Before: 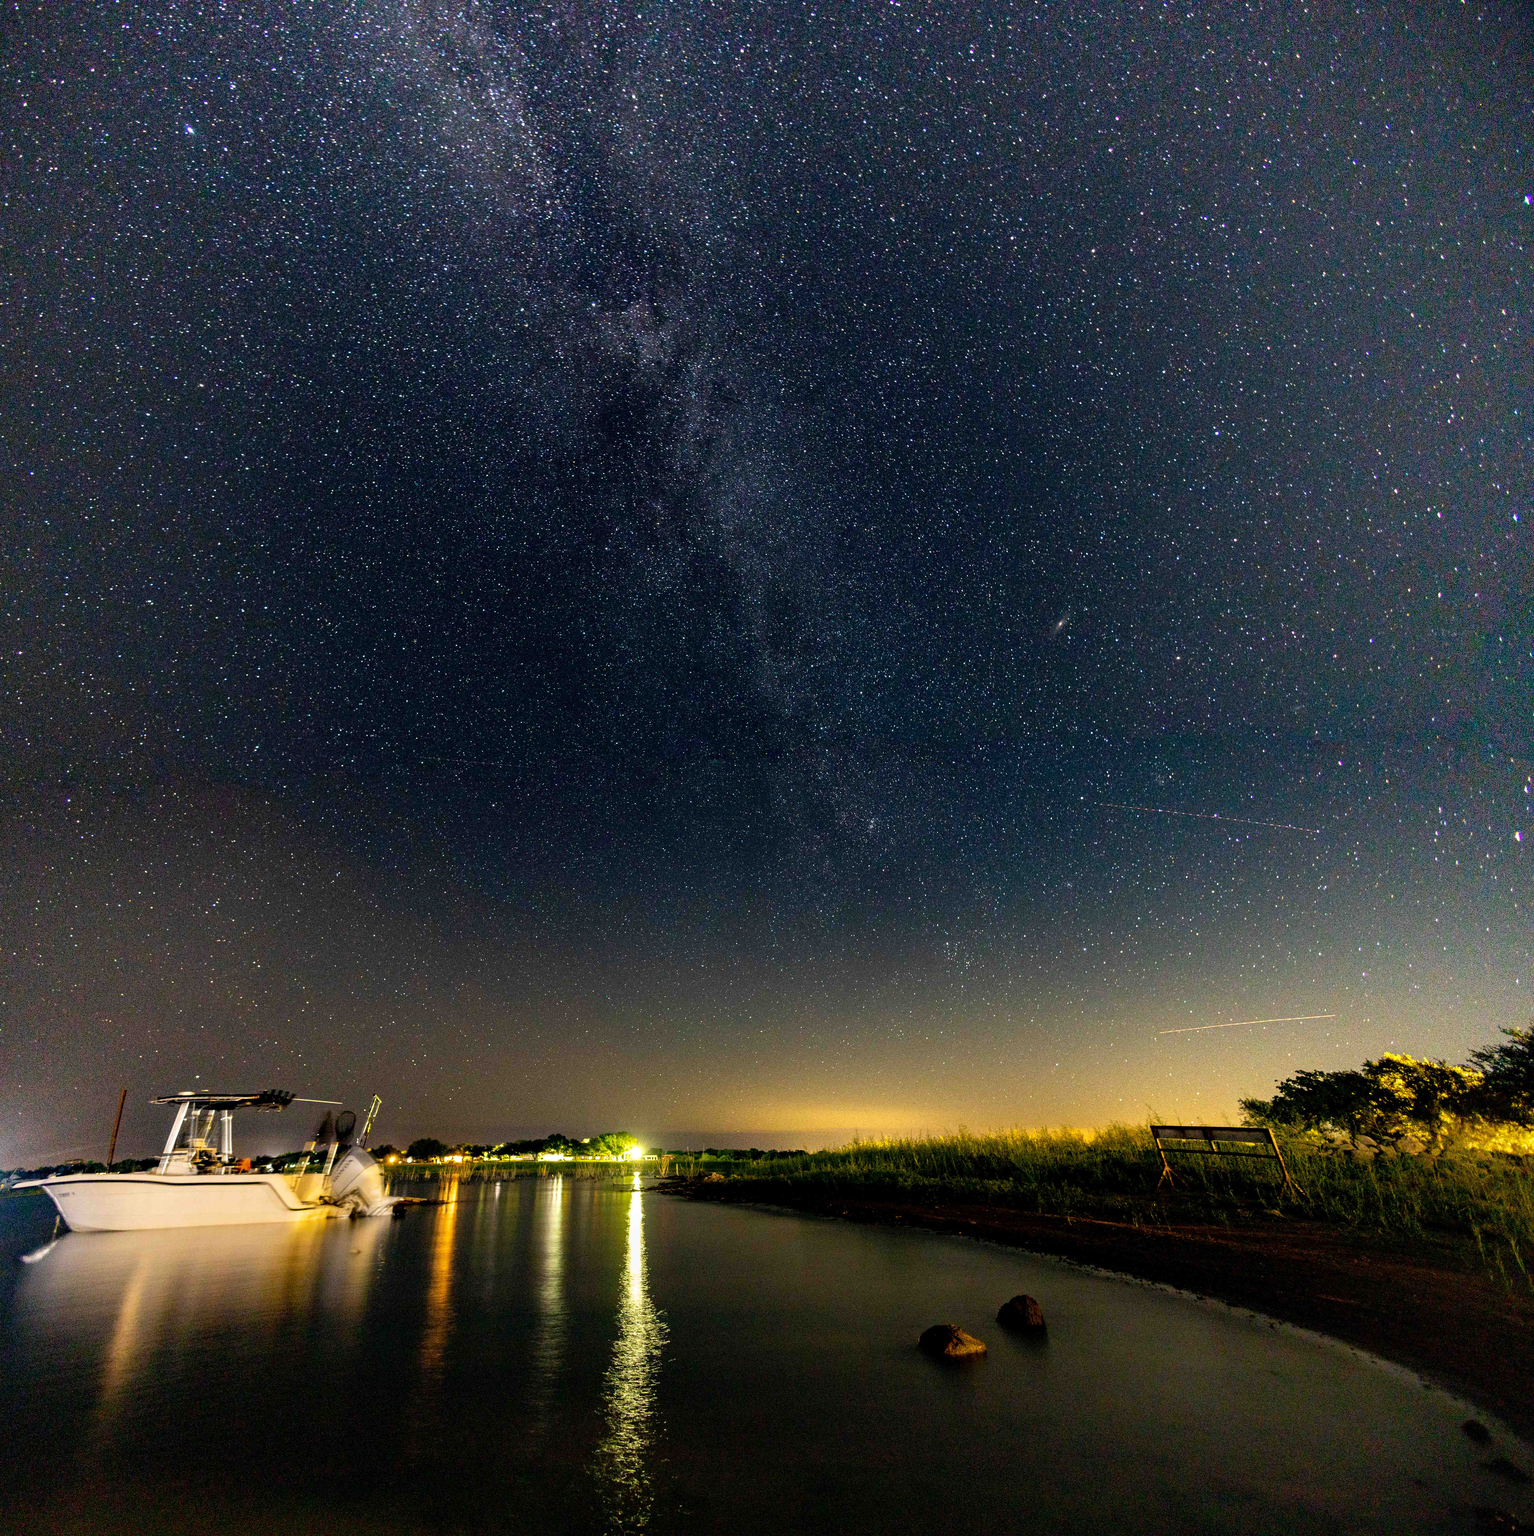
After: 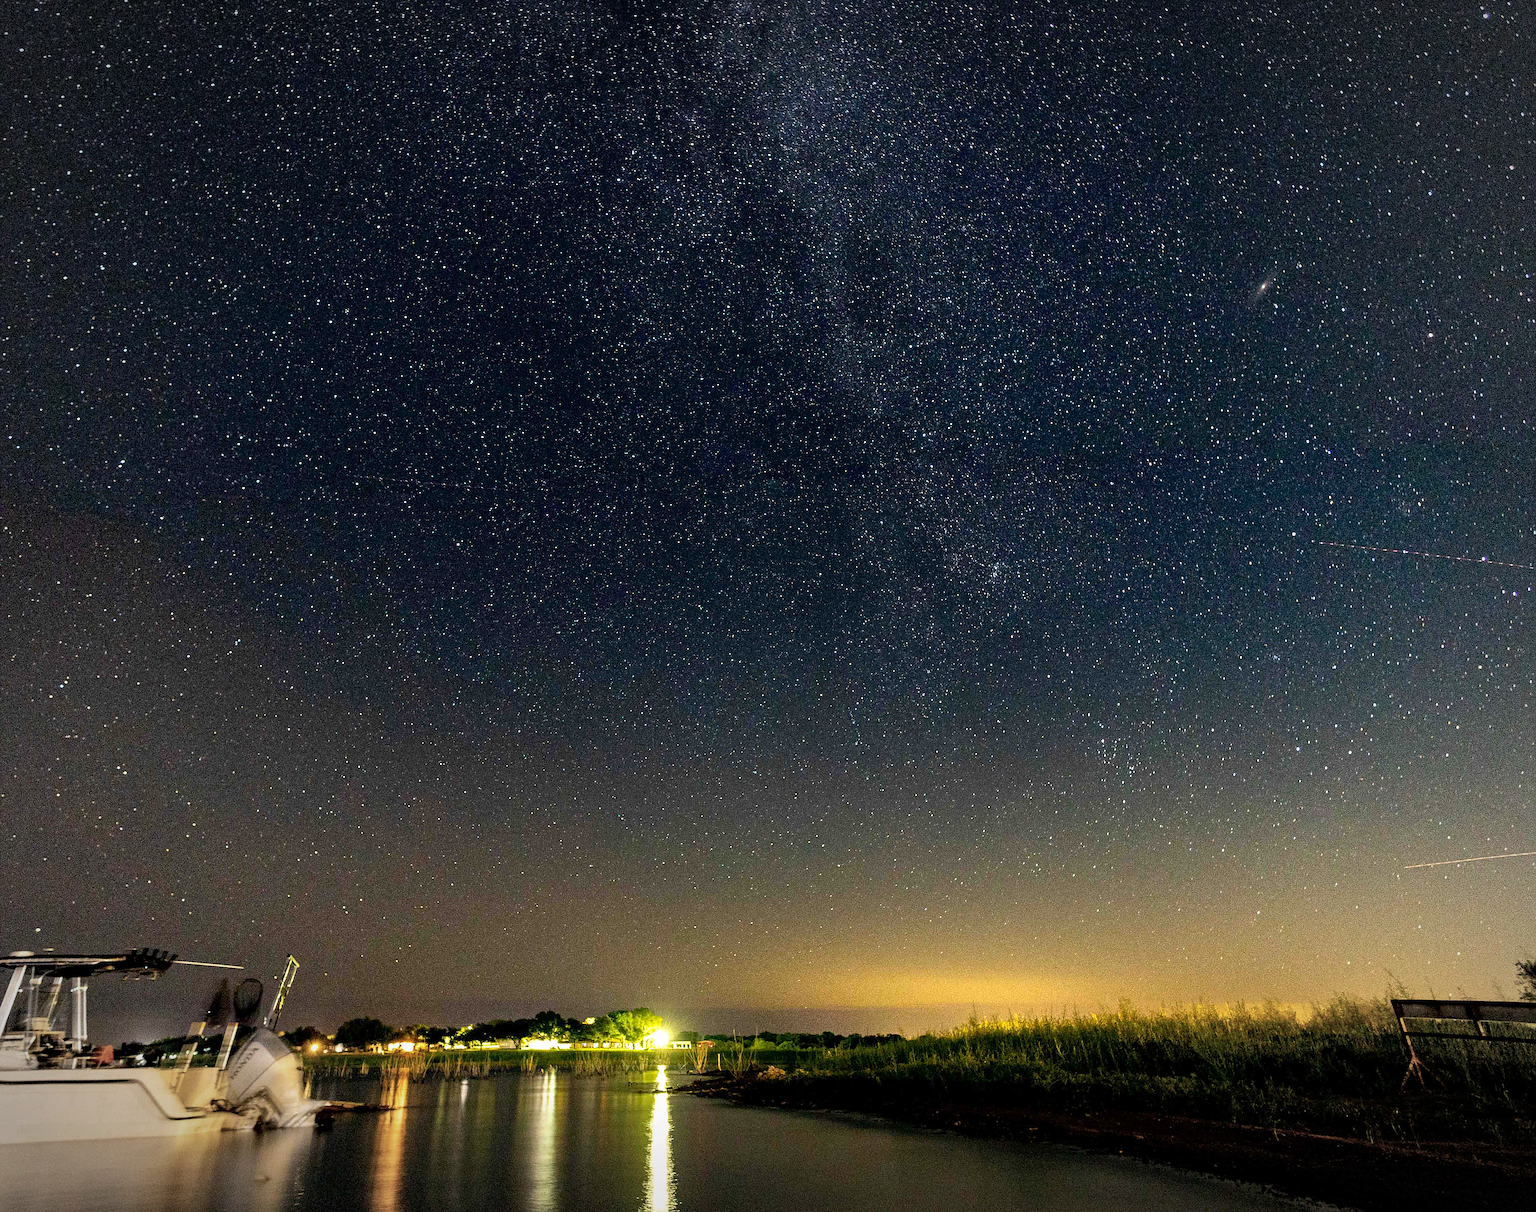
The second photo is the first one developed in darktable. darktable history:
sharpen: on, module defaults
vignetting: automatic ratio true, unbound false
crop: left 11.162%, top 27.499%, right 18.32%, bottom 16.943%
